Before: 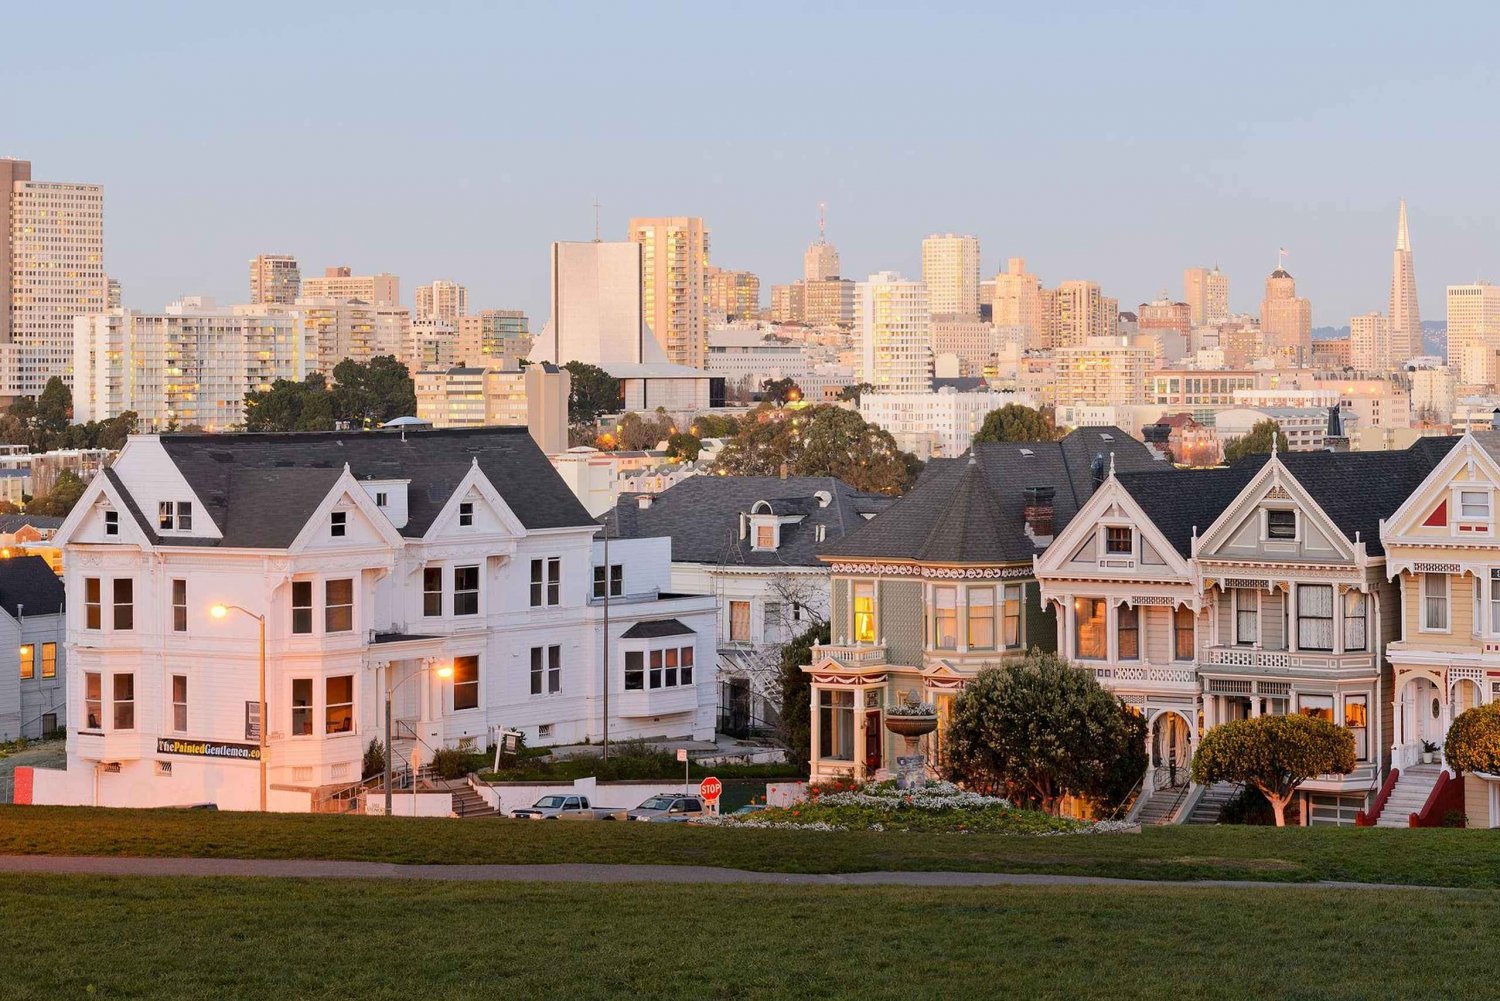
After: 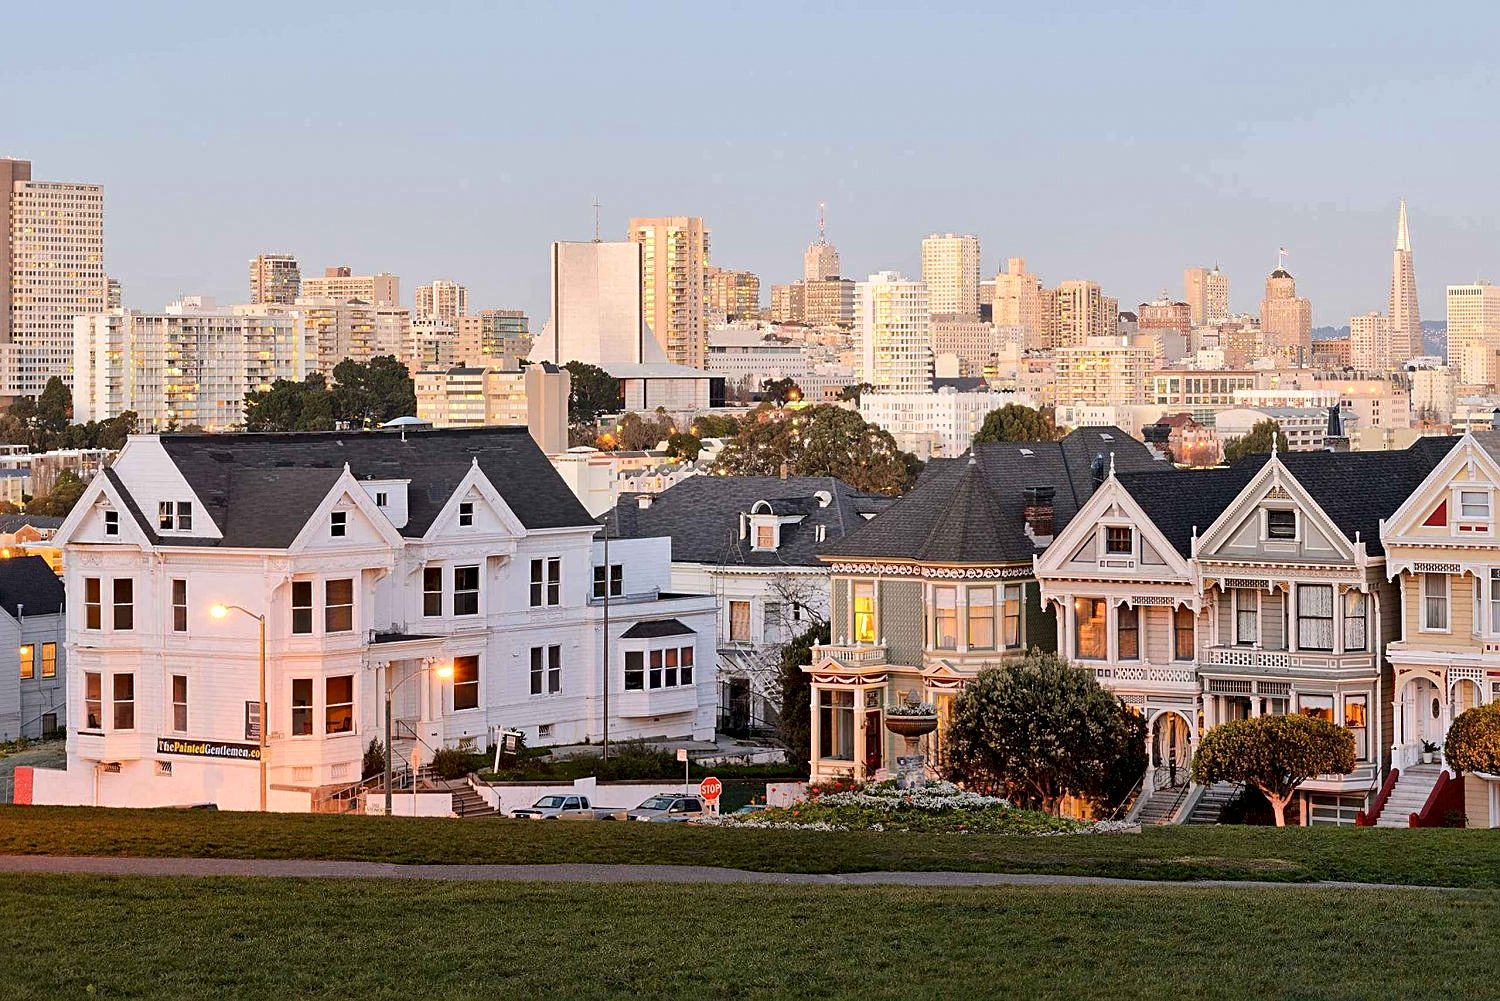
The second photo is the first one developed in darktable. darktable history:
local contrast: mode bilateral grid, contrast 24, coarseness 59, detail 151%, midtone range 0.2
sharpen: on, module defaults
